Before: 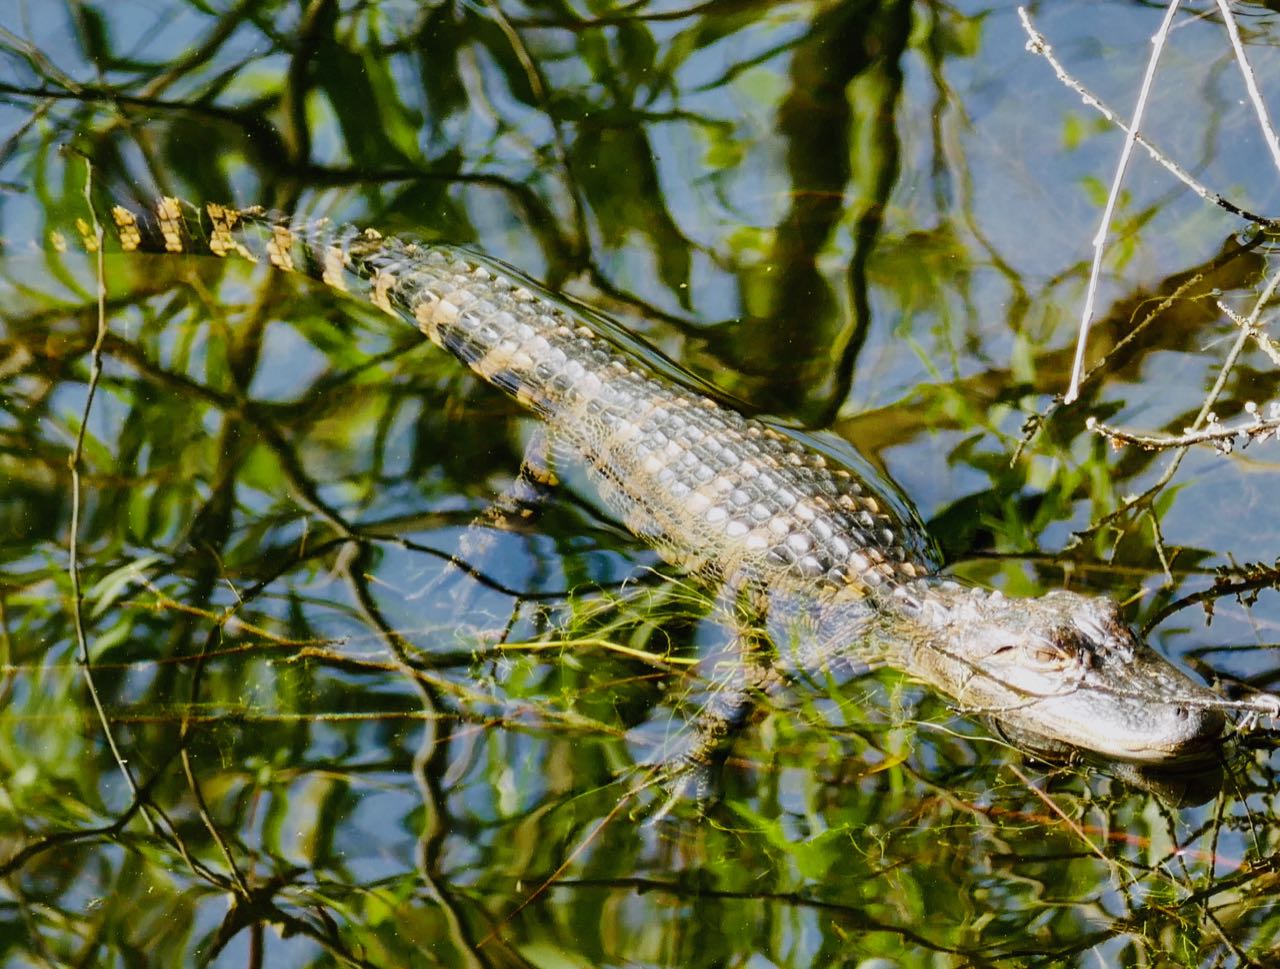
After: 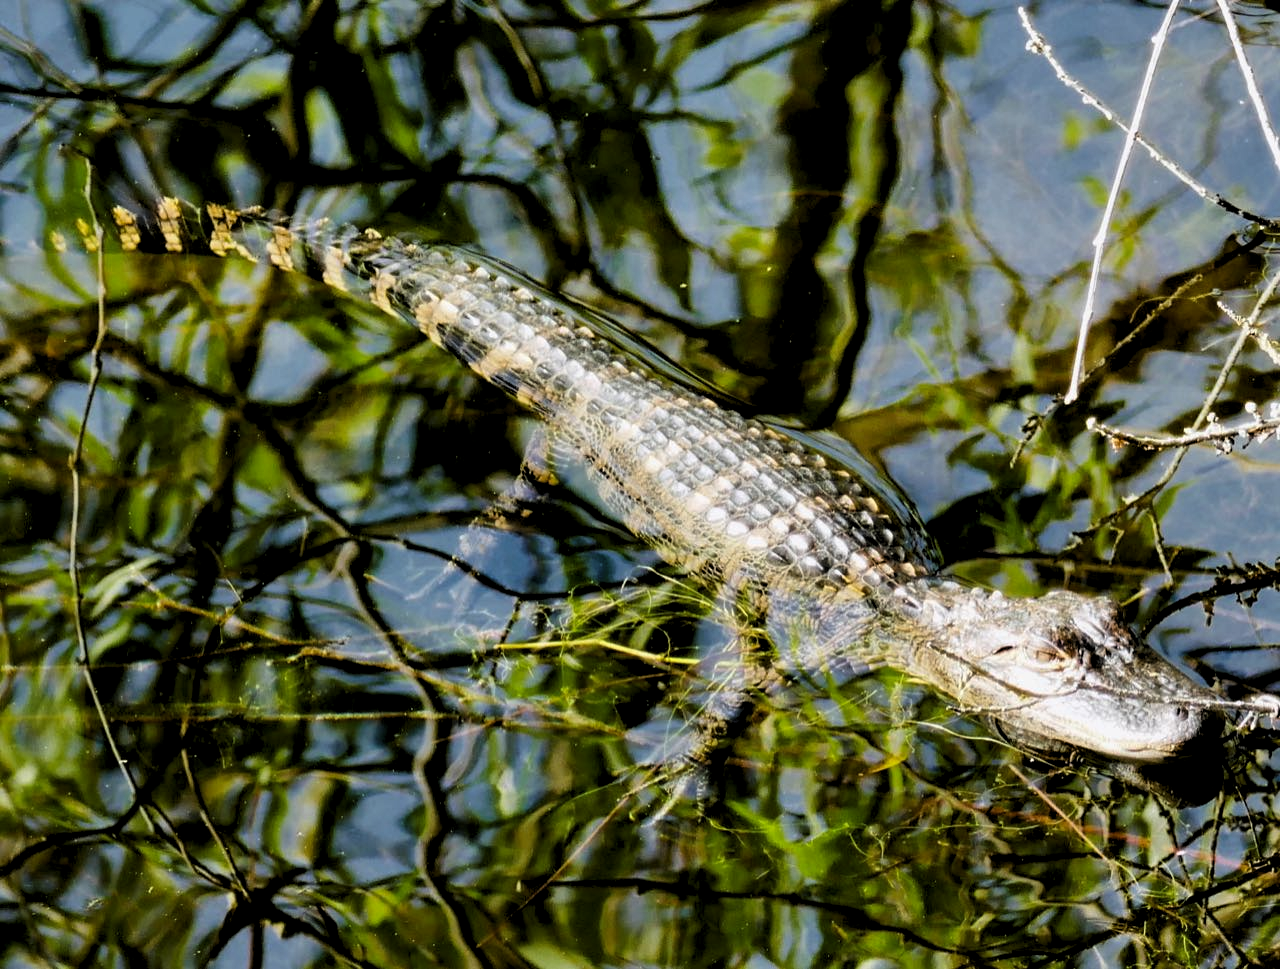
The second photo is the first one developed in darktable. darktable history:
exposure: black level correction 0.005, exposure 0.286 EV, compensate highlight preservation false
levels: levels [0.116, 0.574, 1]
